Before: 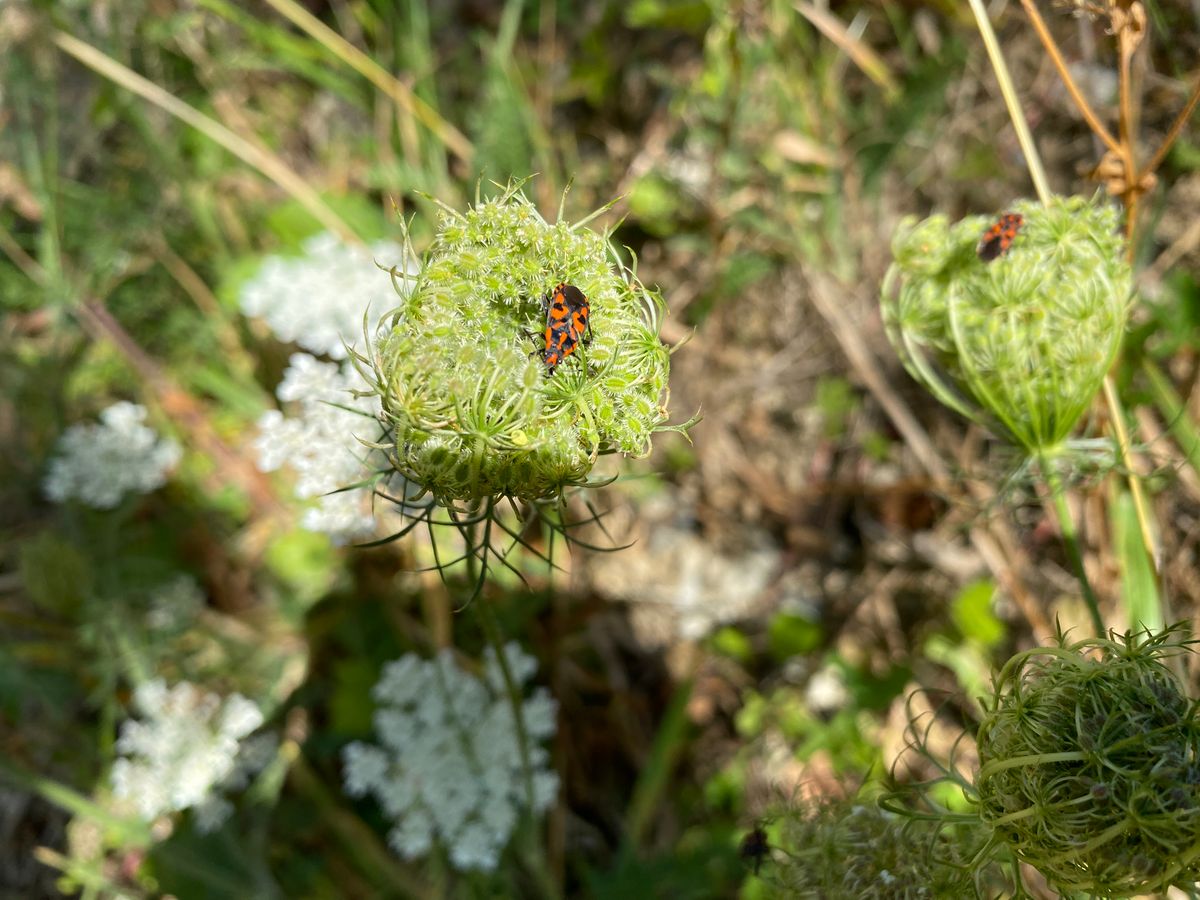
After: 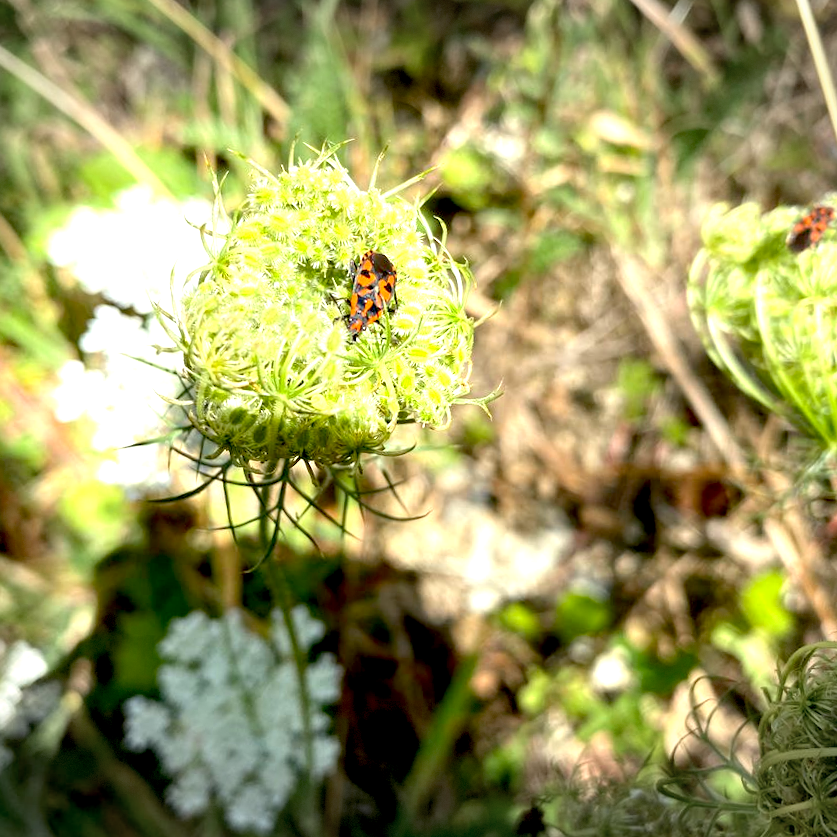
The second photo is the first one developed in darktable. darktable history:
crop and rotate: angle -3.27°, left 14.277%, top 0.028%, right 10.766%, bottom 0.028%
exposure: black level correction 0.01, exposure 1 EV, compensate highlight preservation false
vignetting: fall-off start 100%, brightness -0.406, saturation -0.3, width/height ratio 1.324, dithering 8-bit output, unbound false
